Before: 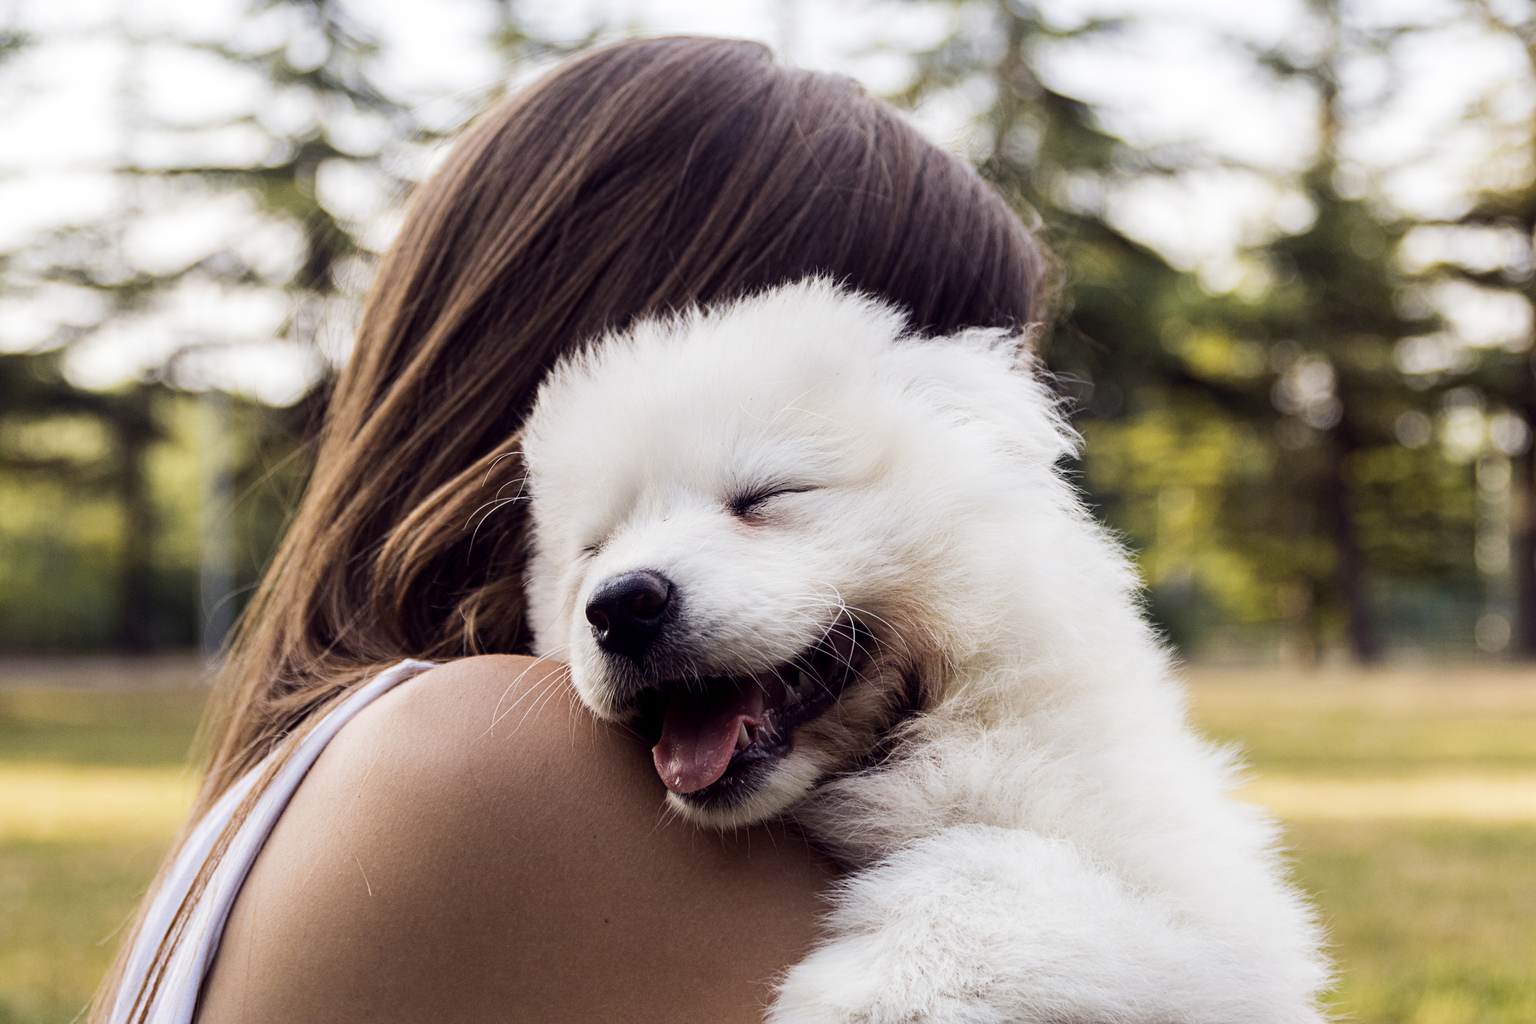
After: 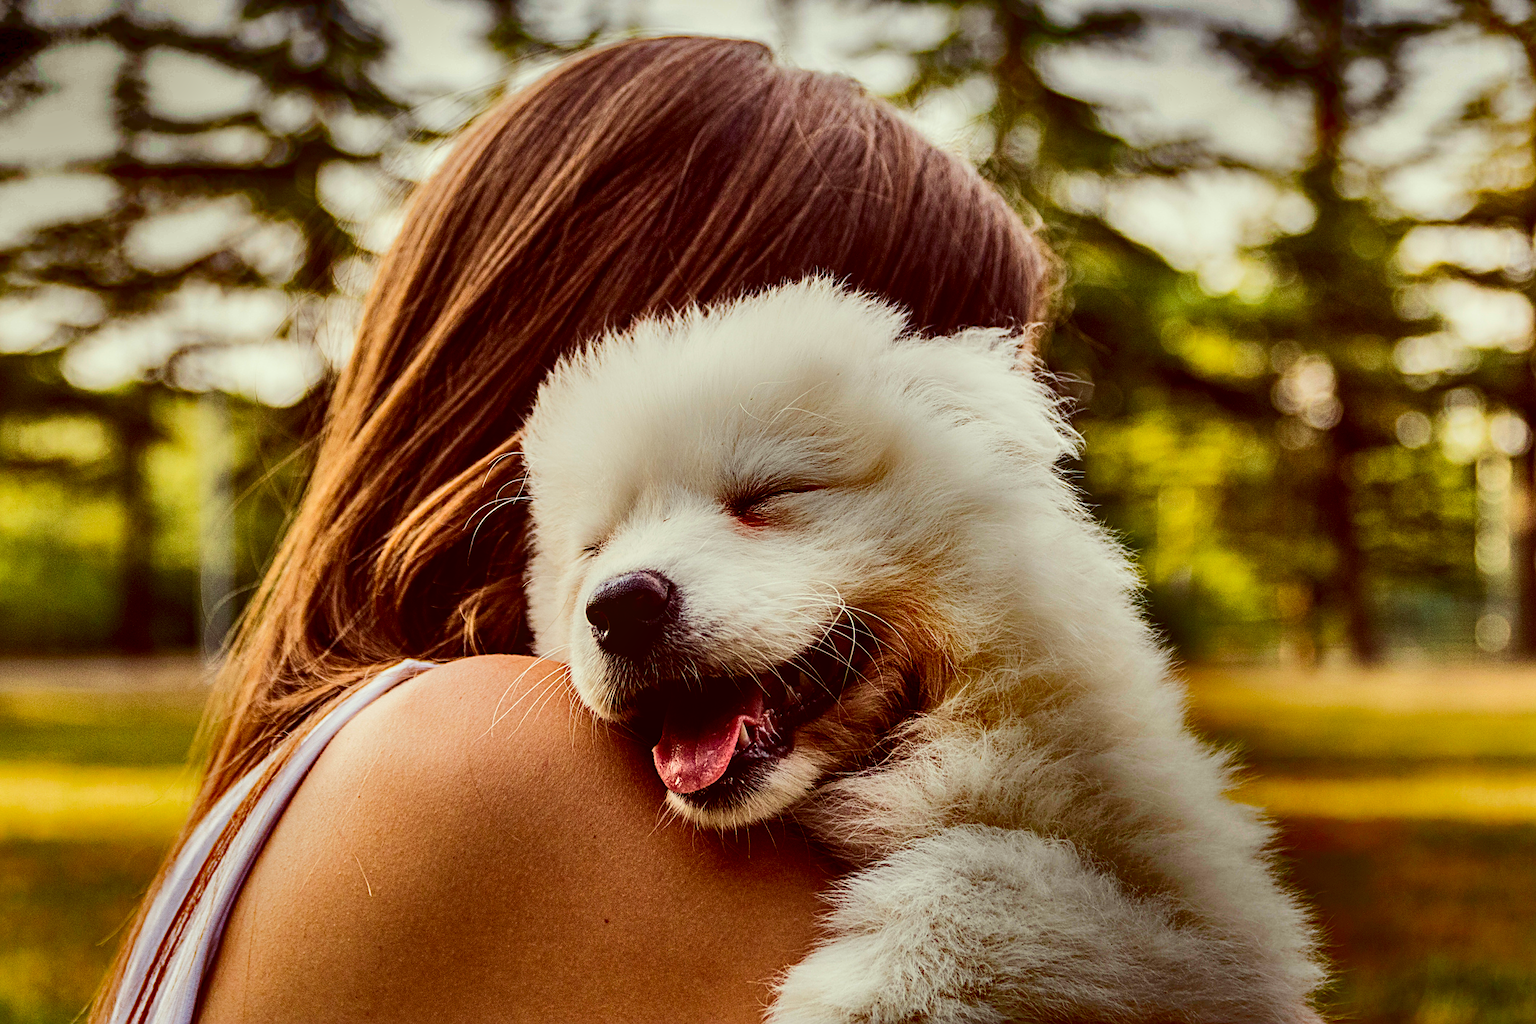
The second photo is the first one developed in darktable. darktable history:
sharpen: on, module defaults
shadows and highlights: radius 123.98, shadows 100, white point adjustment -3, highlights -100, highlights color adjustment 89.84%, soften with gaussian
contrast brightness saturation: contrast 0.18, saturation 0.3
local contrast: on, module defaults
base curve: curves: ch0 [(0, 0) (0.262, 0.32) (0.722, 0.705) (1, 1)]
color correction: highlights a* -5.94, highlights b* 9.48, shadows a* 10.12, shadows b* 23.94
